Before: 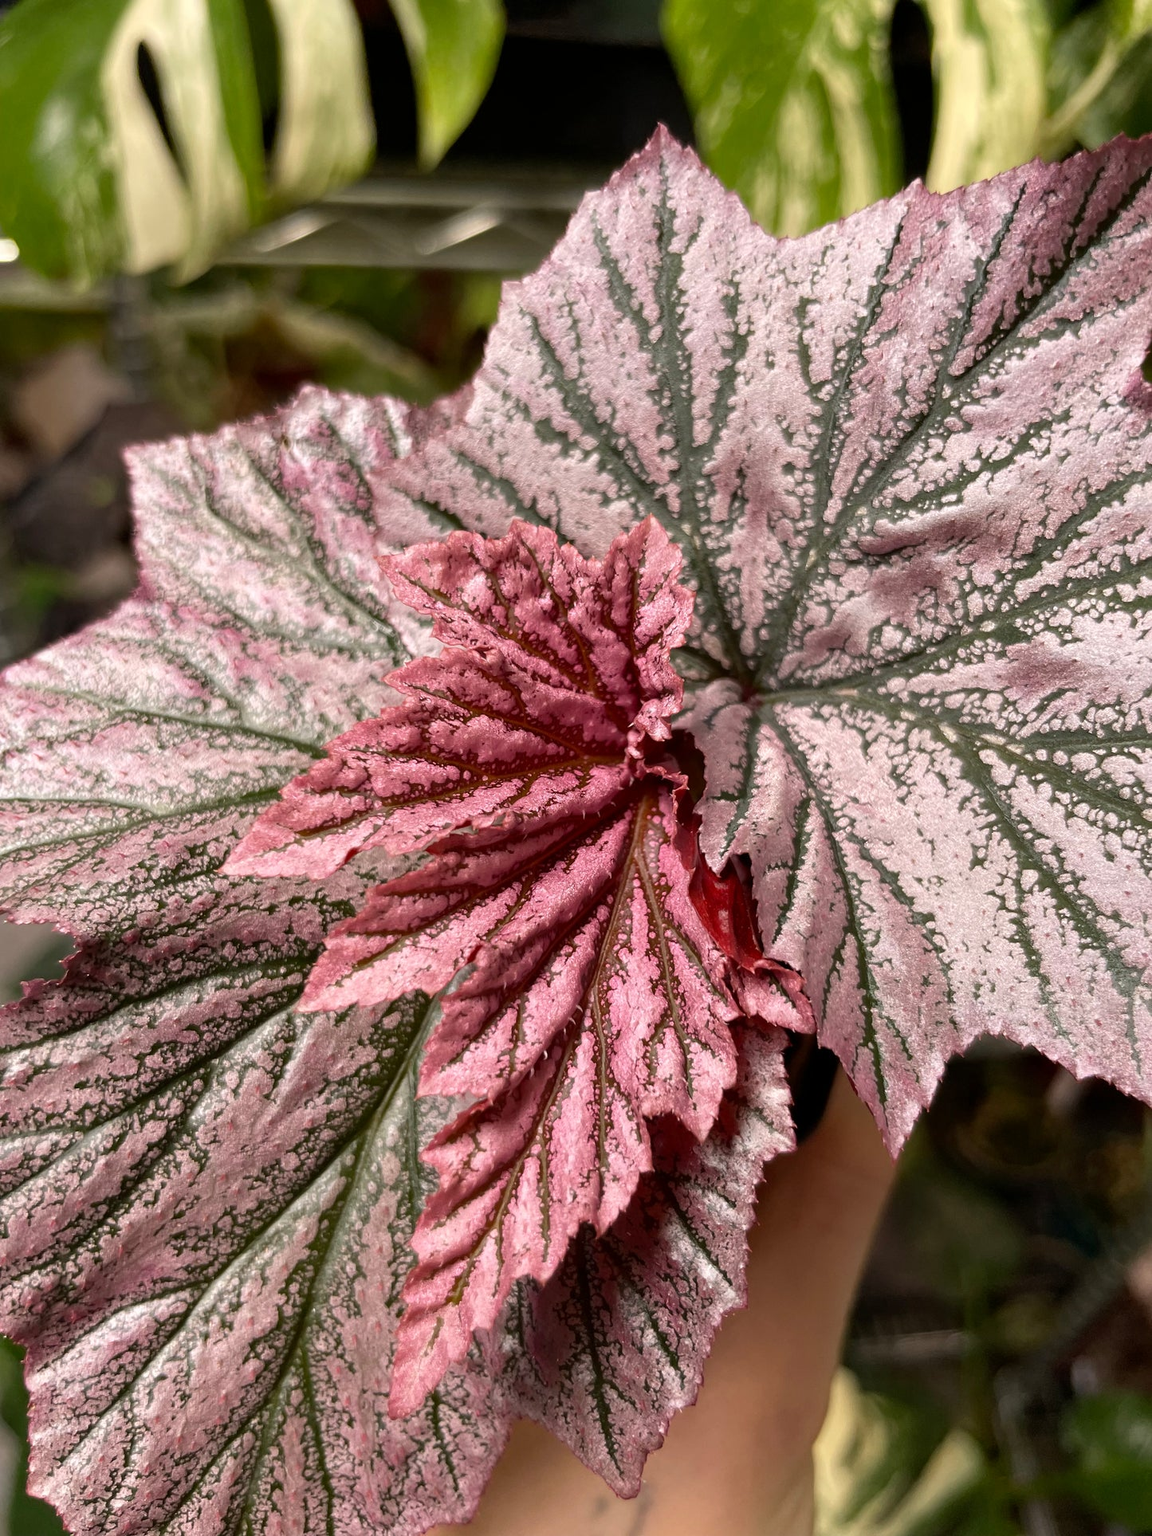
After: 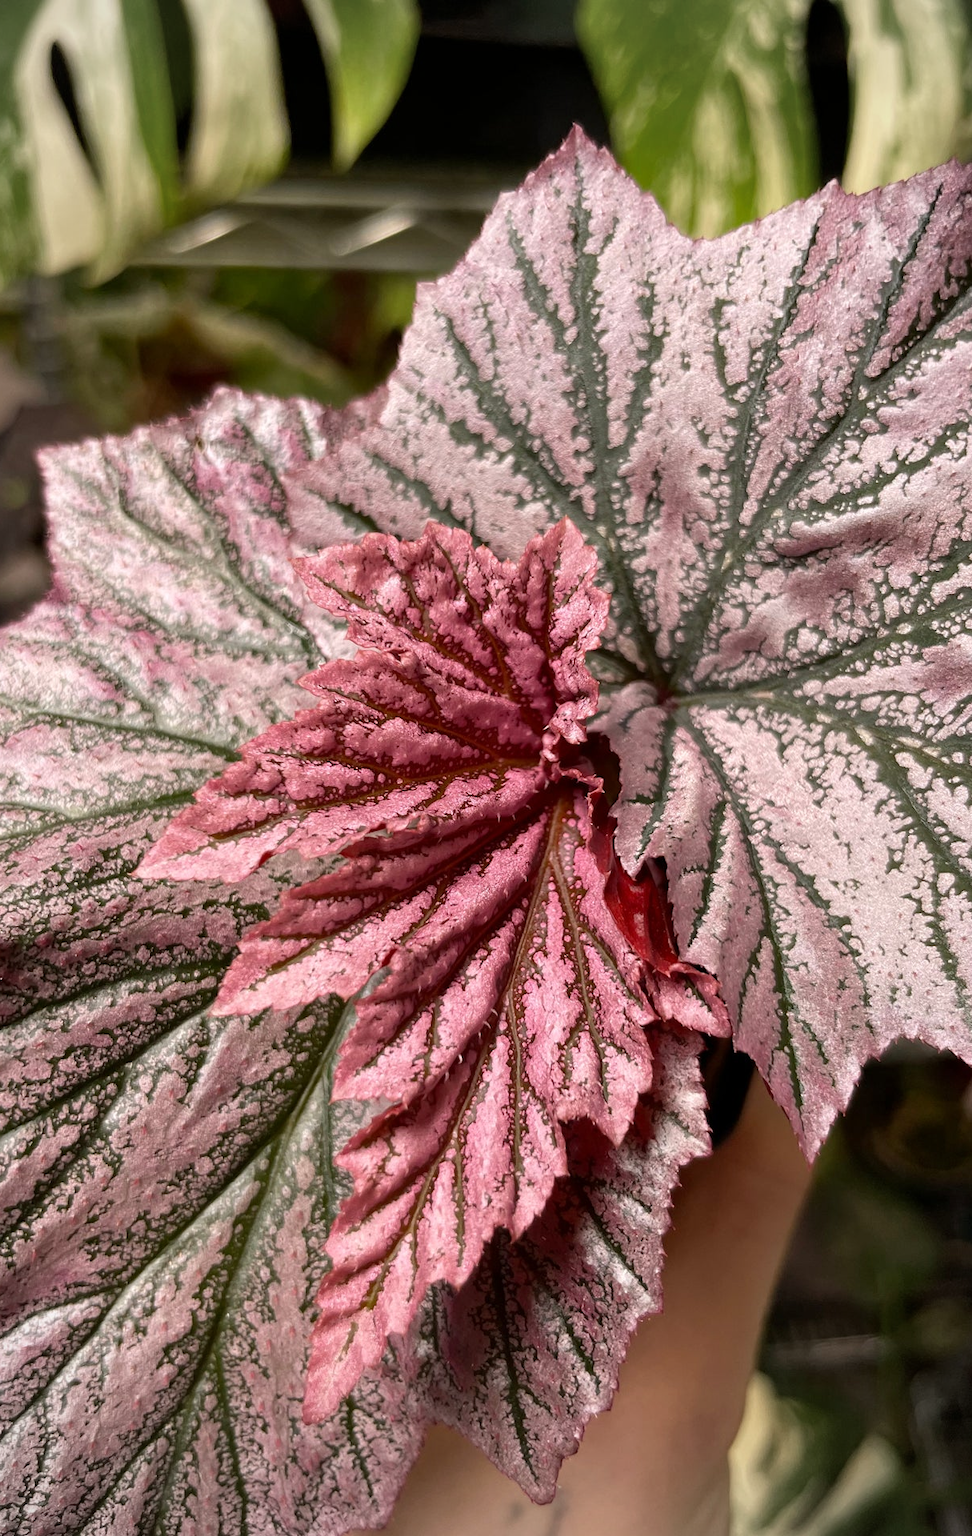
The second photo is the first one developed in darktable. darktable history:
crop: left 7.598%, right 7.873%
vignetting: fall-off radius 45%, brightness -0.33
